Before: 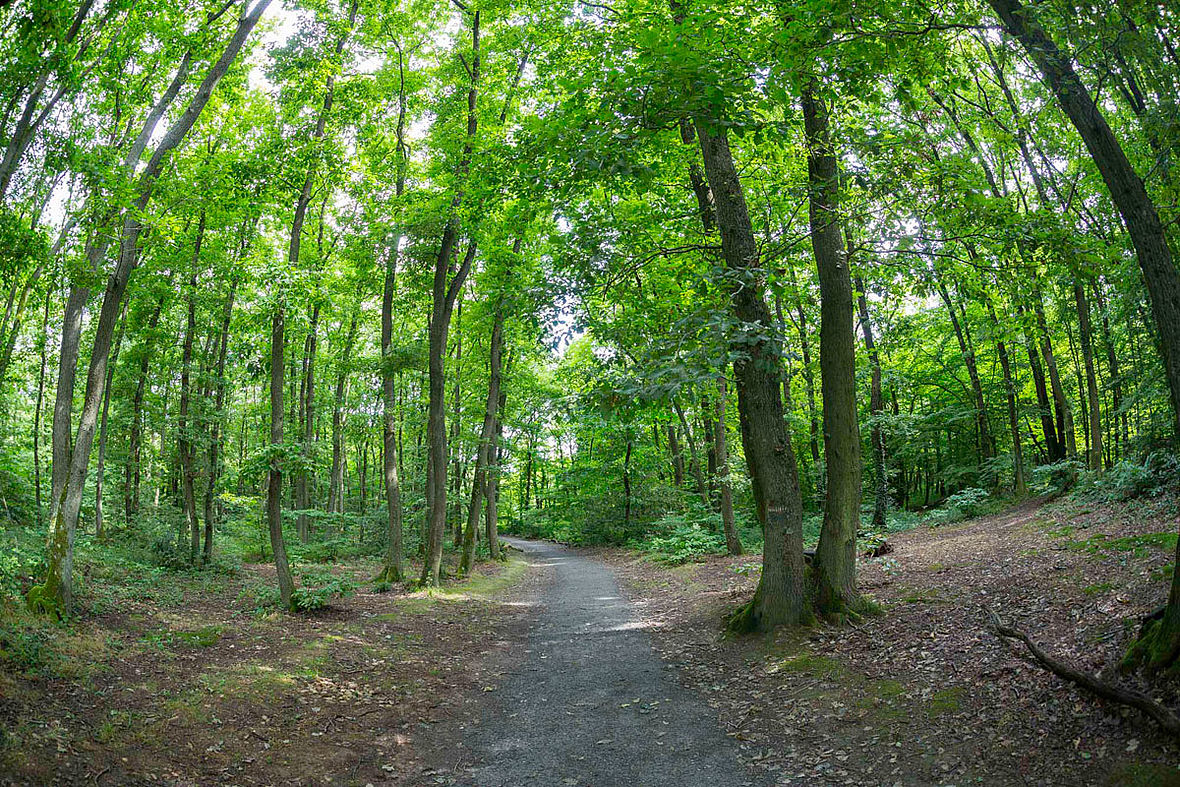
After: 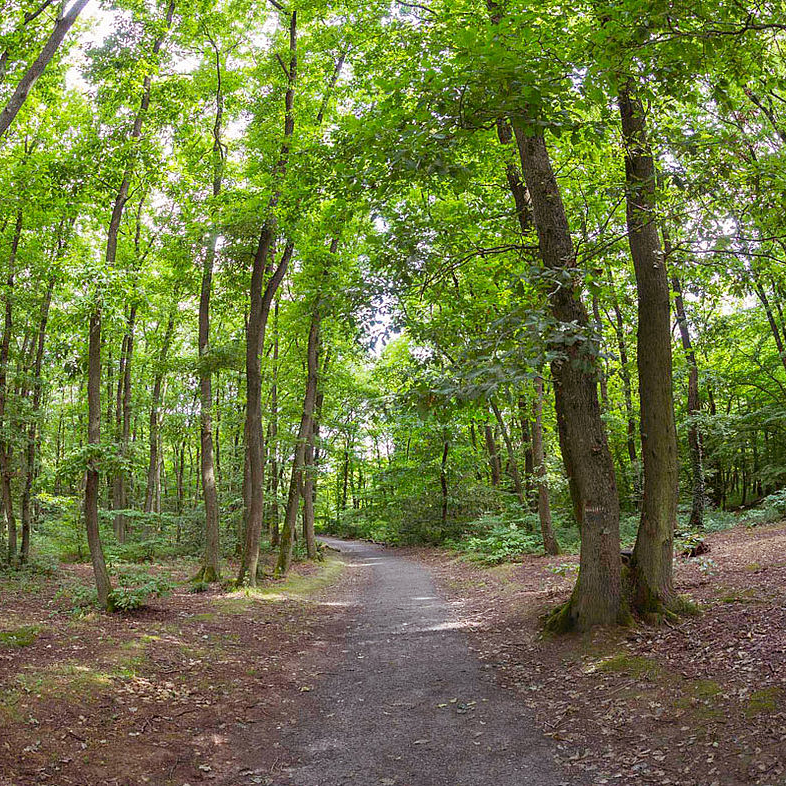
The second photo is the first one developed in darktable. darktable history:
rgb levels: mode RGB, independent channels, levels [[0, 0.474, 1], [0, 0.5, 1], [0, 0.5, 1]]
crop and rotate: left 15.546%, right 17.787%
